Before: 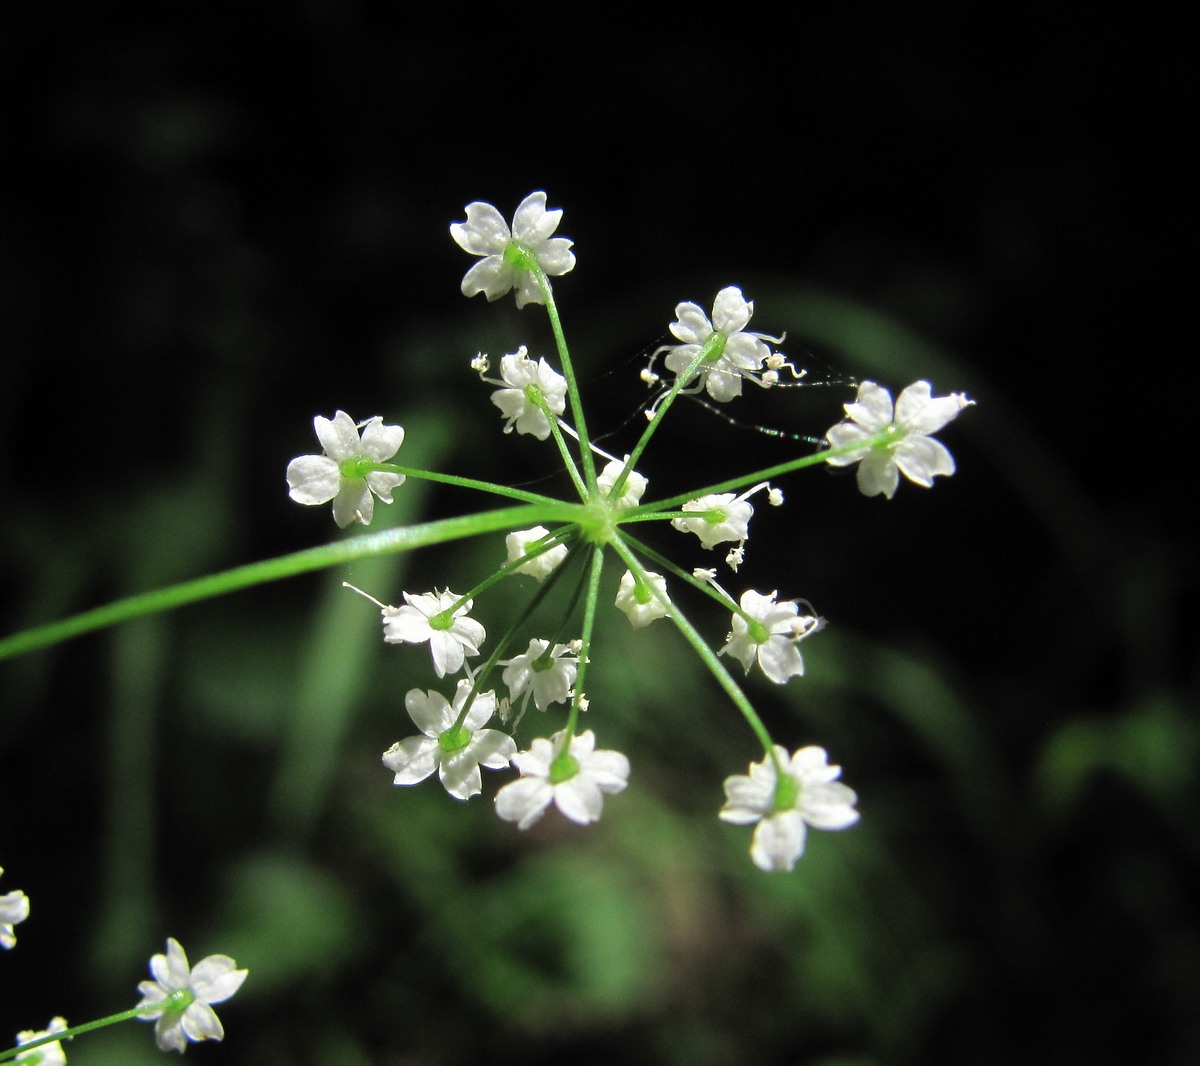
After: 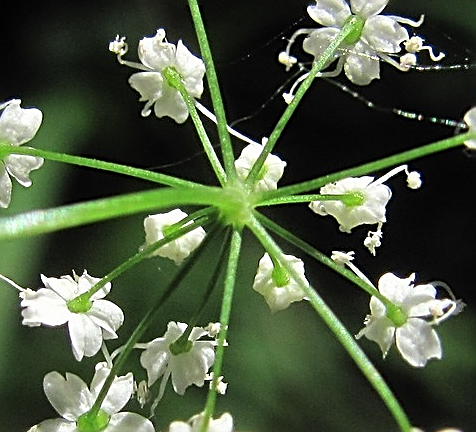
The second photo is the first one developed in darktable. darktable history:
crop: left 30.185%, top 29.828%, right 30.121%, bottom 29.628%
sharpen: amount 0.99
